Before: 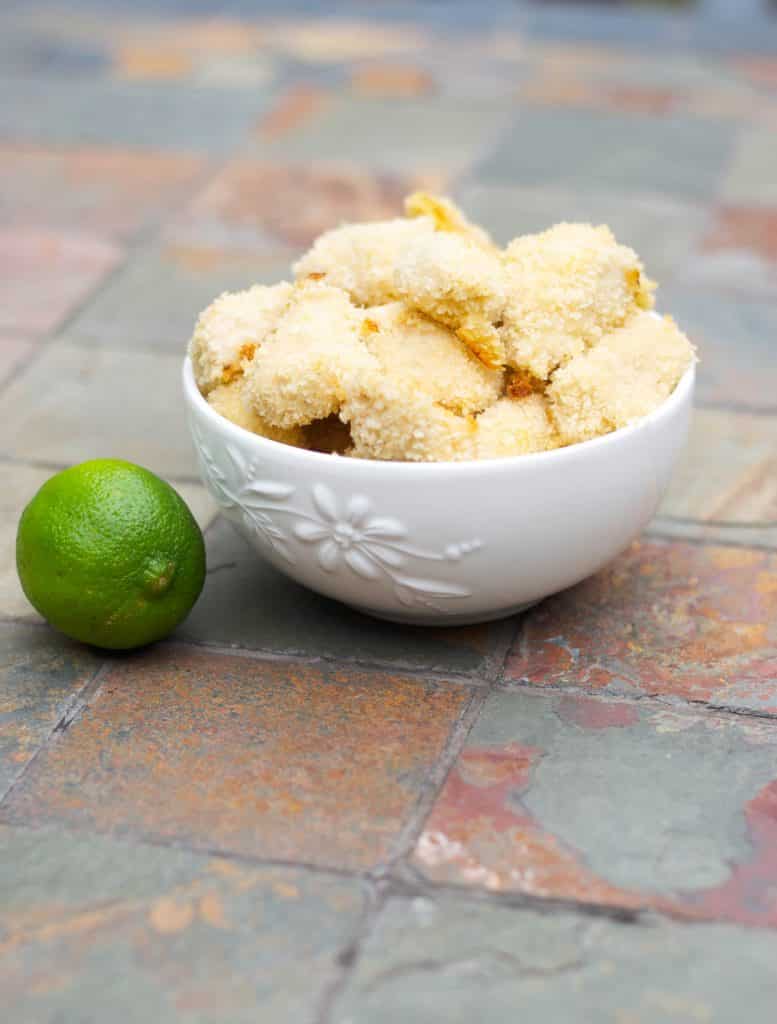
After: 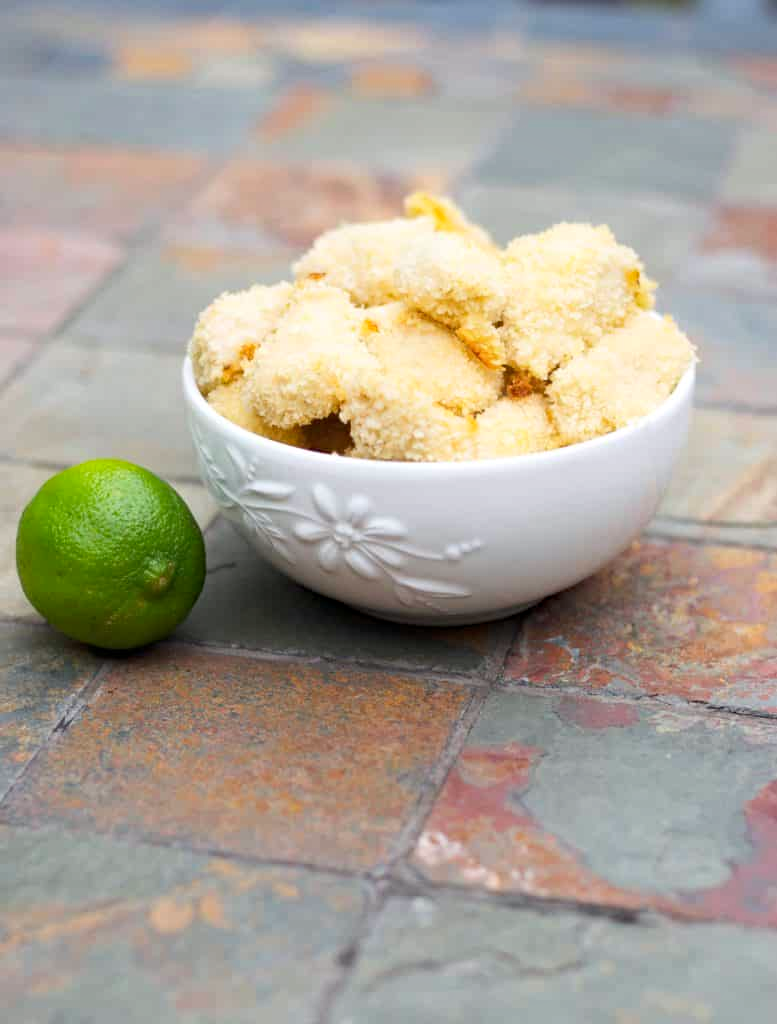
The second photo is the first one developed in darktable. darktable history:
haze removal: compatibility mode true, adaptive false
shadows and highlights: shadows 0, highlights 40
